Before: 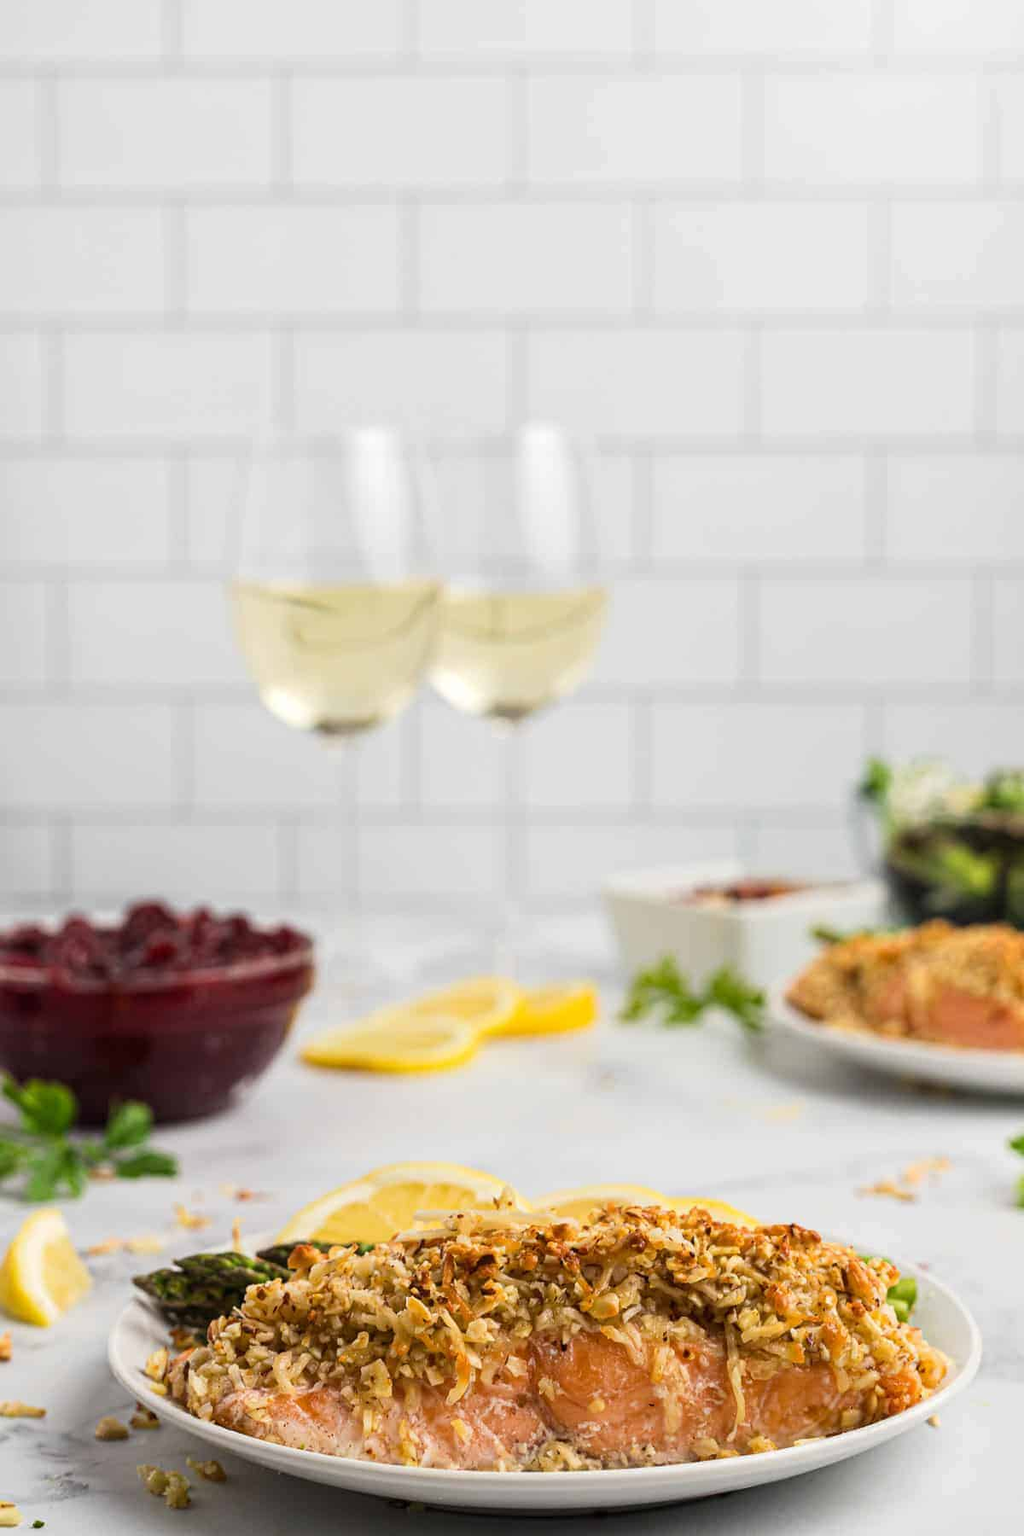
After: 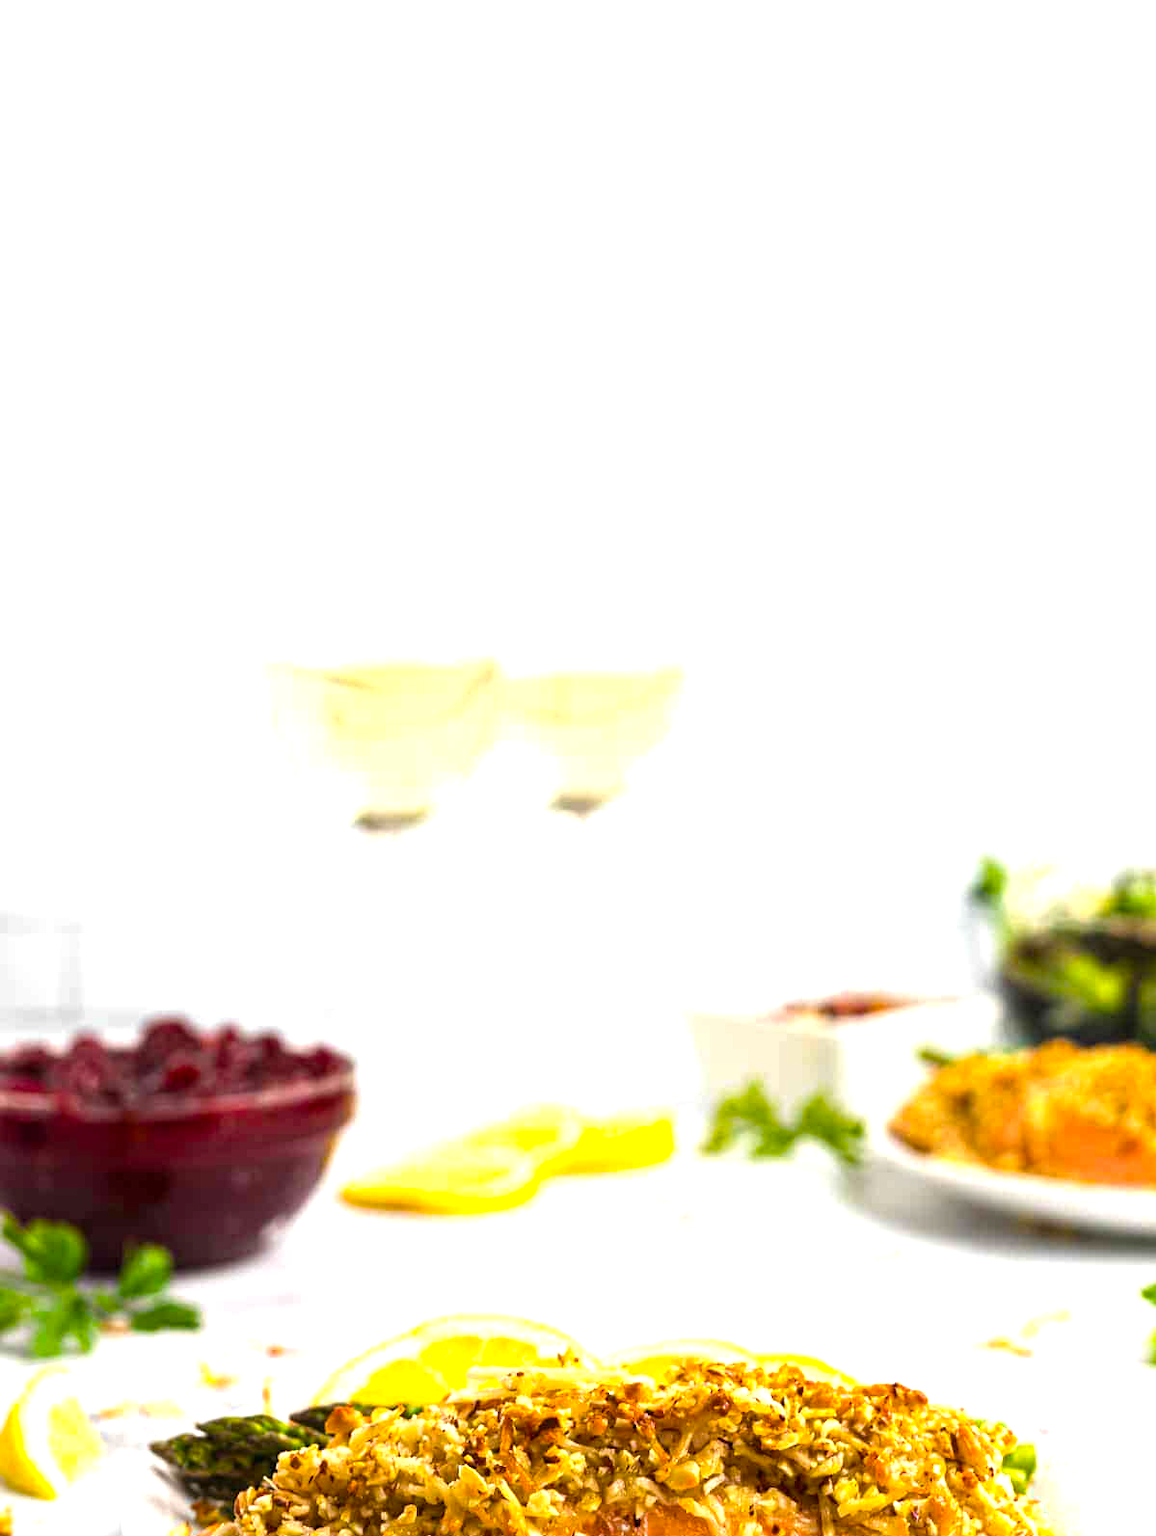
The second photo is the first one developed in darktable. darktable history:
color balance rgb: perceptual saturation grading › global saturation 30.315%, perceptual brilliance grading › global brilliance 25.074%
crop and rotate: top 0%, bottom 11.498%
